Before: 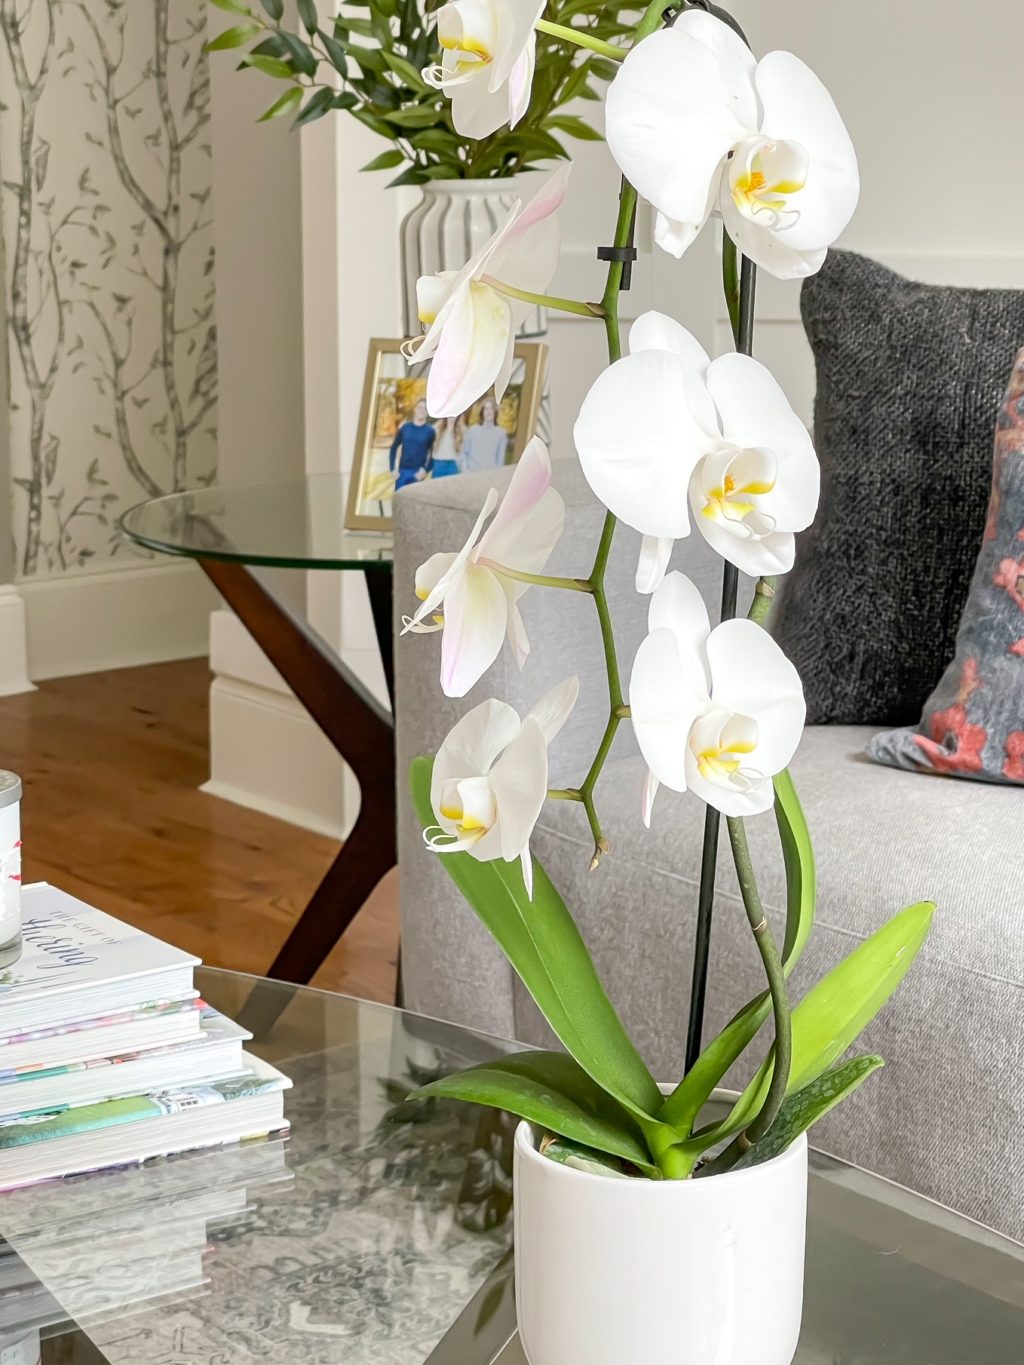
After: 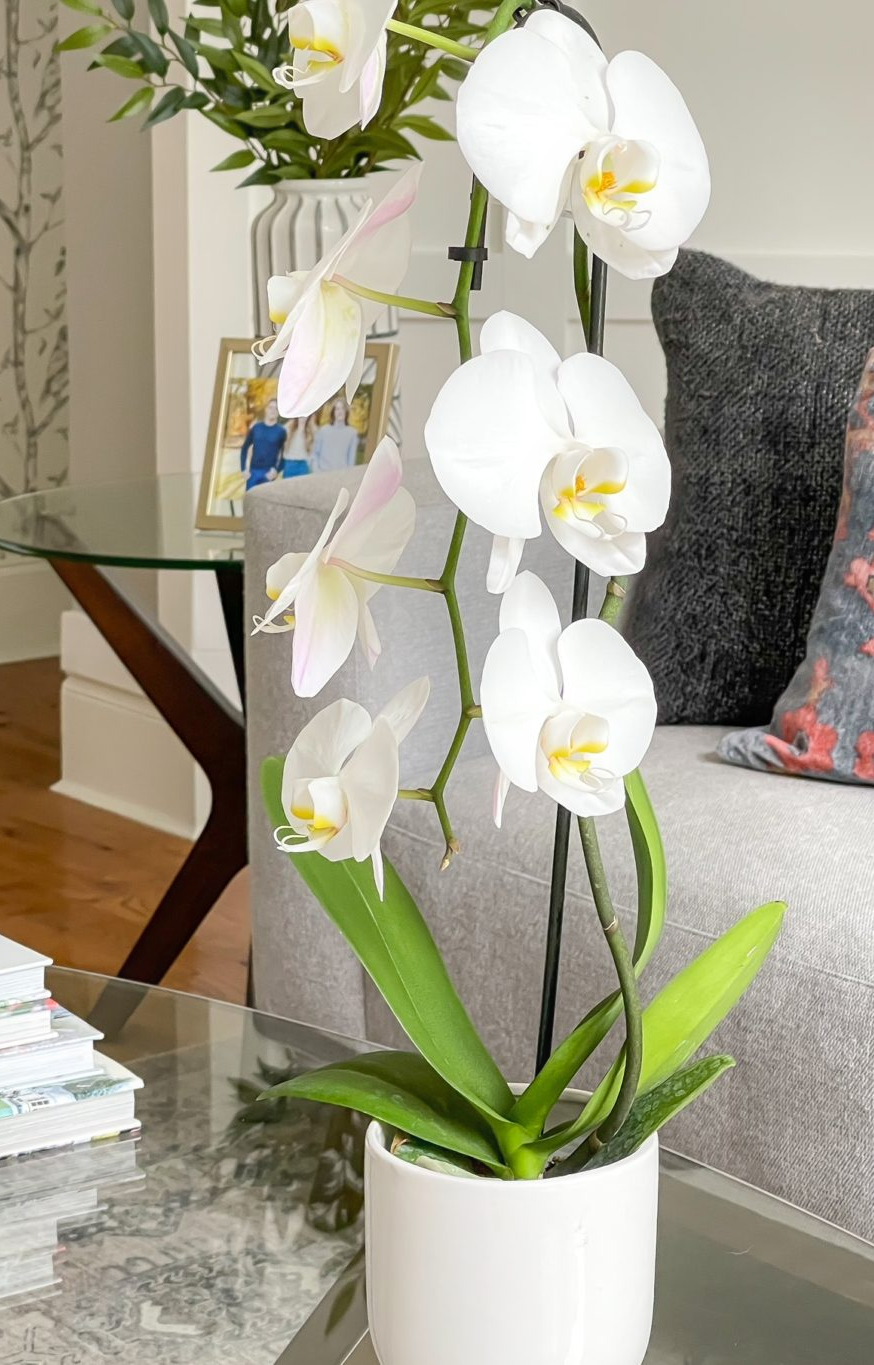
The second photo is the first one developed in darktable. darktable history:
contrast equalizer: y [[0.5, 0.5, 0.468, 0.5, 0.5, 0.5], [0.5 ×6], [0.5 ×6], [0 ×6], [0 ×6]]
crop and rotate: left 14.584%
